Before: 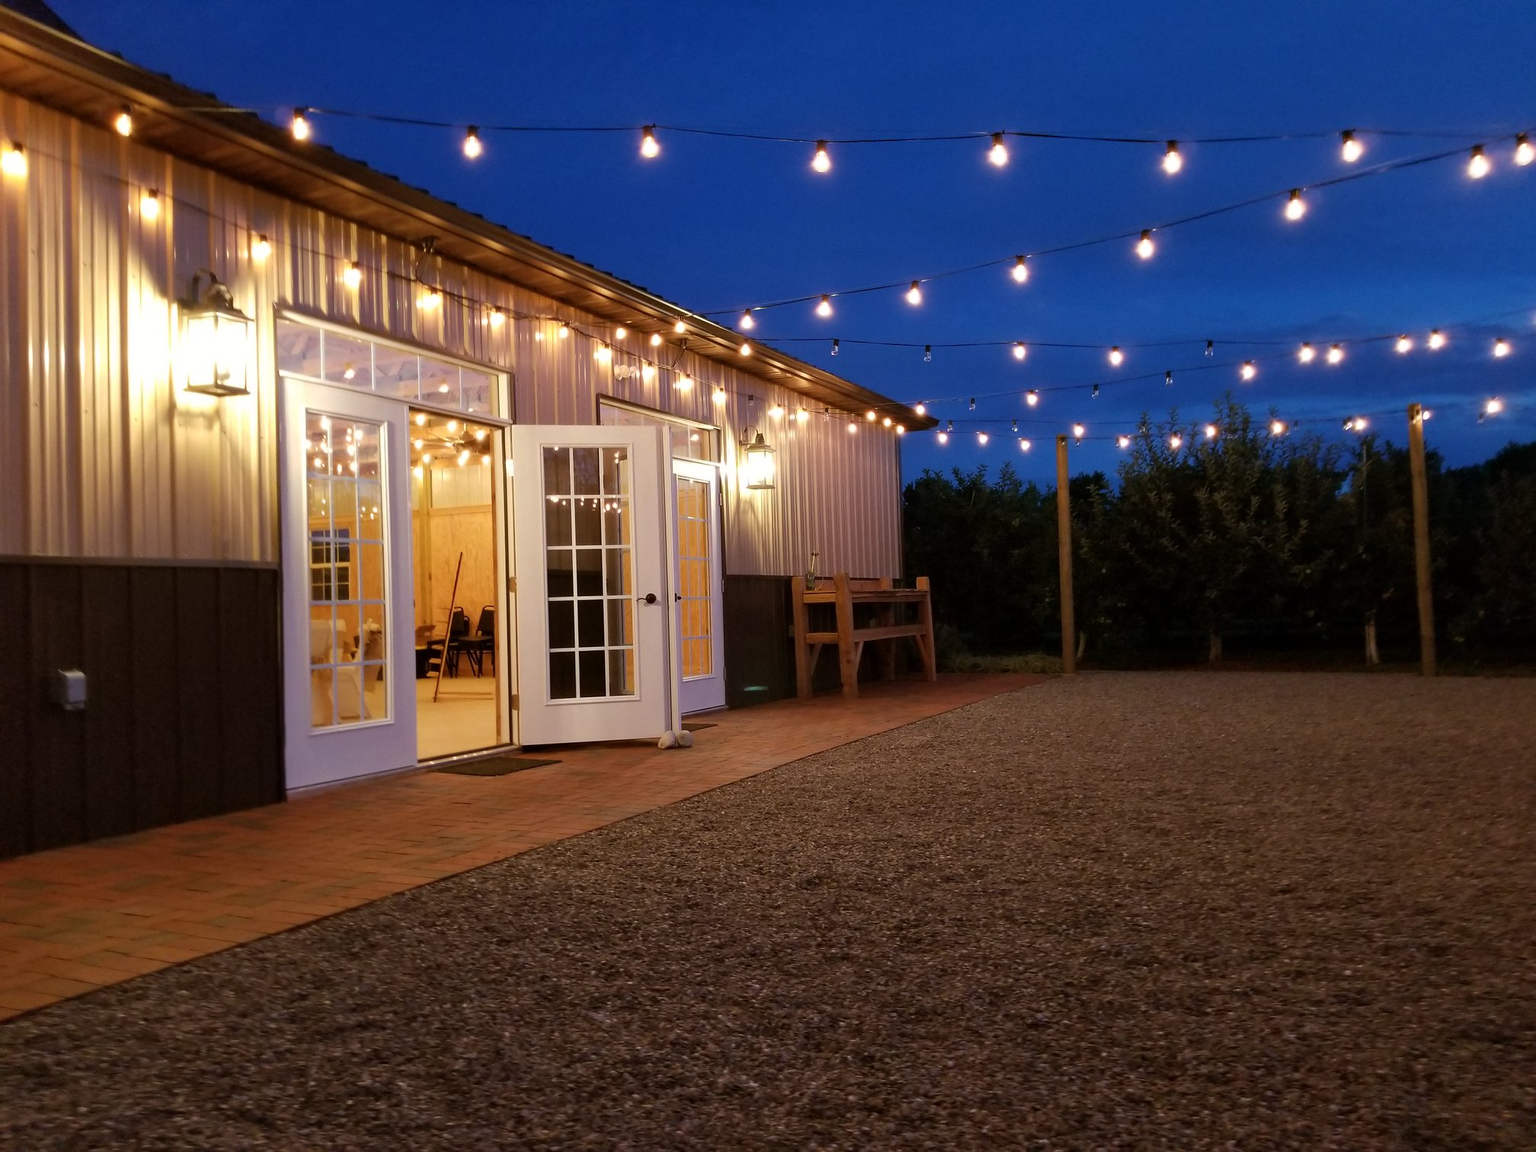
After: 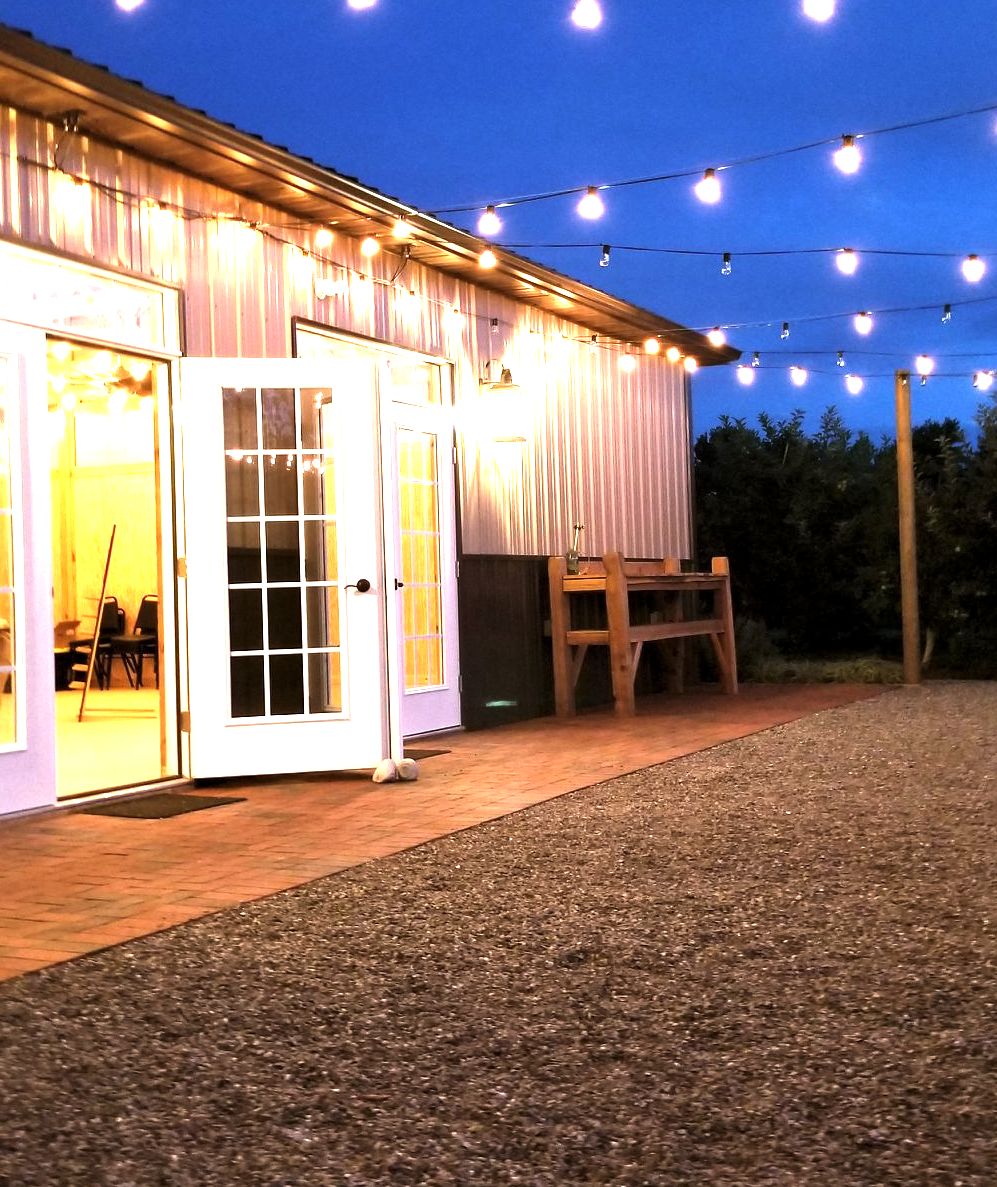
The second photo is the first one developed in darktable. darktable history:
crop and rotate: angle 0.02°, left 24.353%, top 13.219%, right 26.156%, bottom 8.224%
exposure: black level correction 0, exposure 1.9 EV, compensate highlight preservation false
levels: levels [0.029, 0.545, 0.971]
